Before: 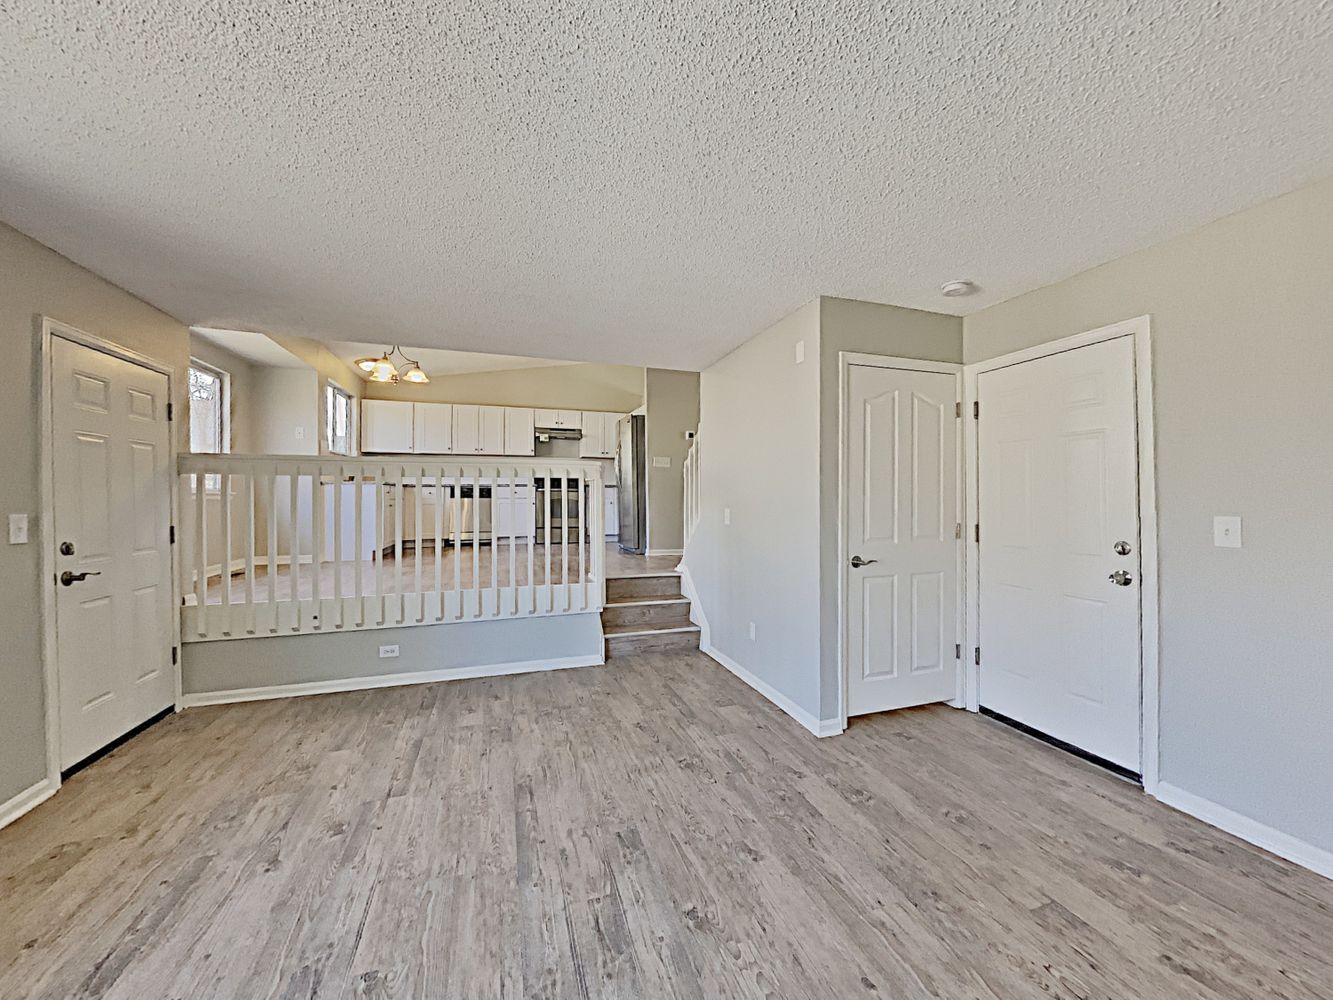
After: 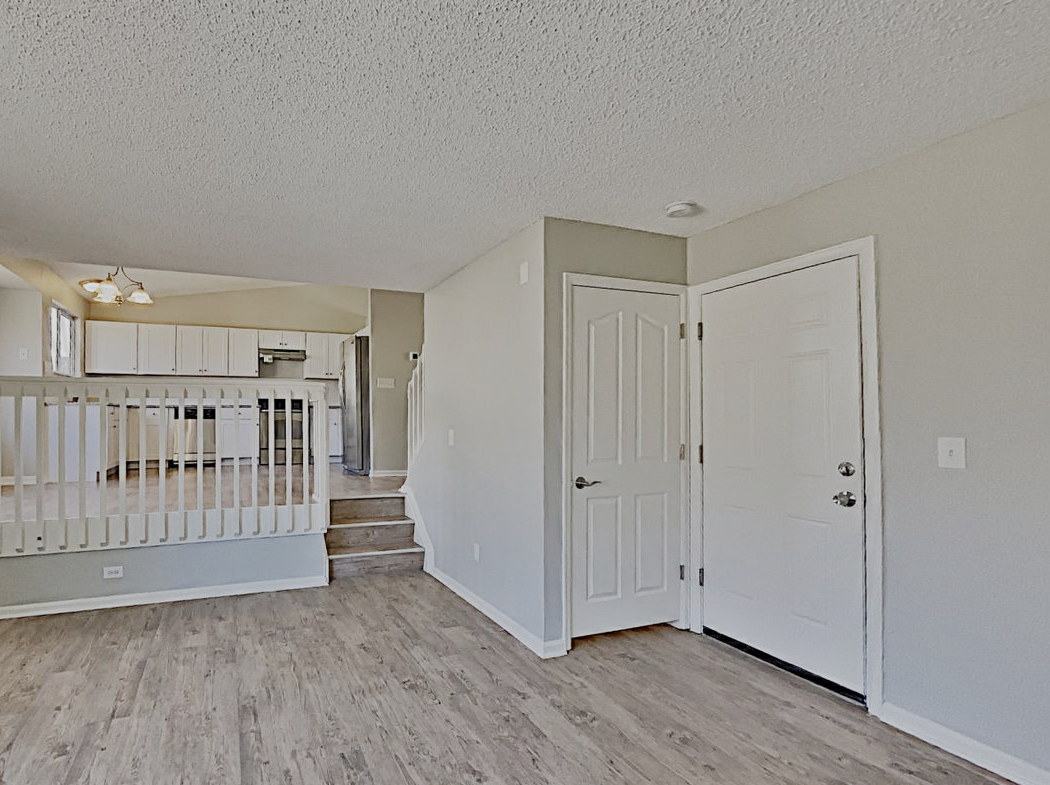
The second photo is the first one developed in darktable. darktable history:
shadows and highlights: shadows 52.59, soften with gaussian
crop and rotate: left 20.718%, top 7.996%, right 0.484%, bottom 13.493%
filmic rgb: black relative exposure -11.3 EV, white relative exposure 3.25 EV, hardness 6.73, add noise in highlights 0, preserve chrominance no, color science v3 (2019), use custom middle-gray values true, iterations of high-quality reconstruction 0, contrast in highlights soft
